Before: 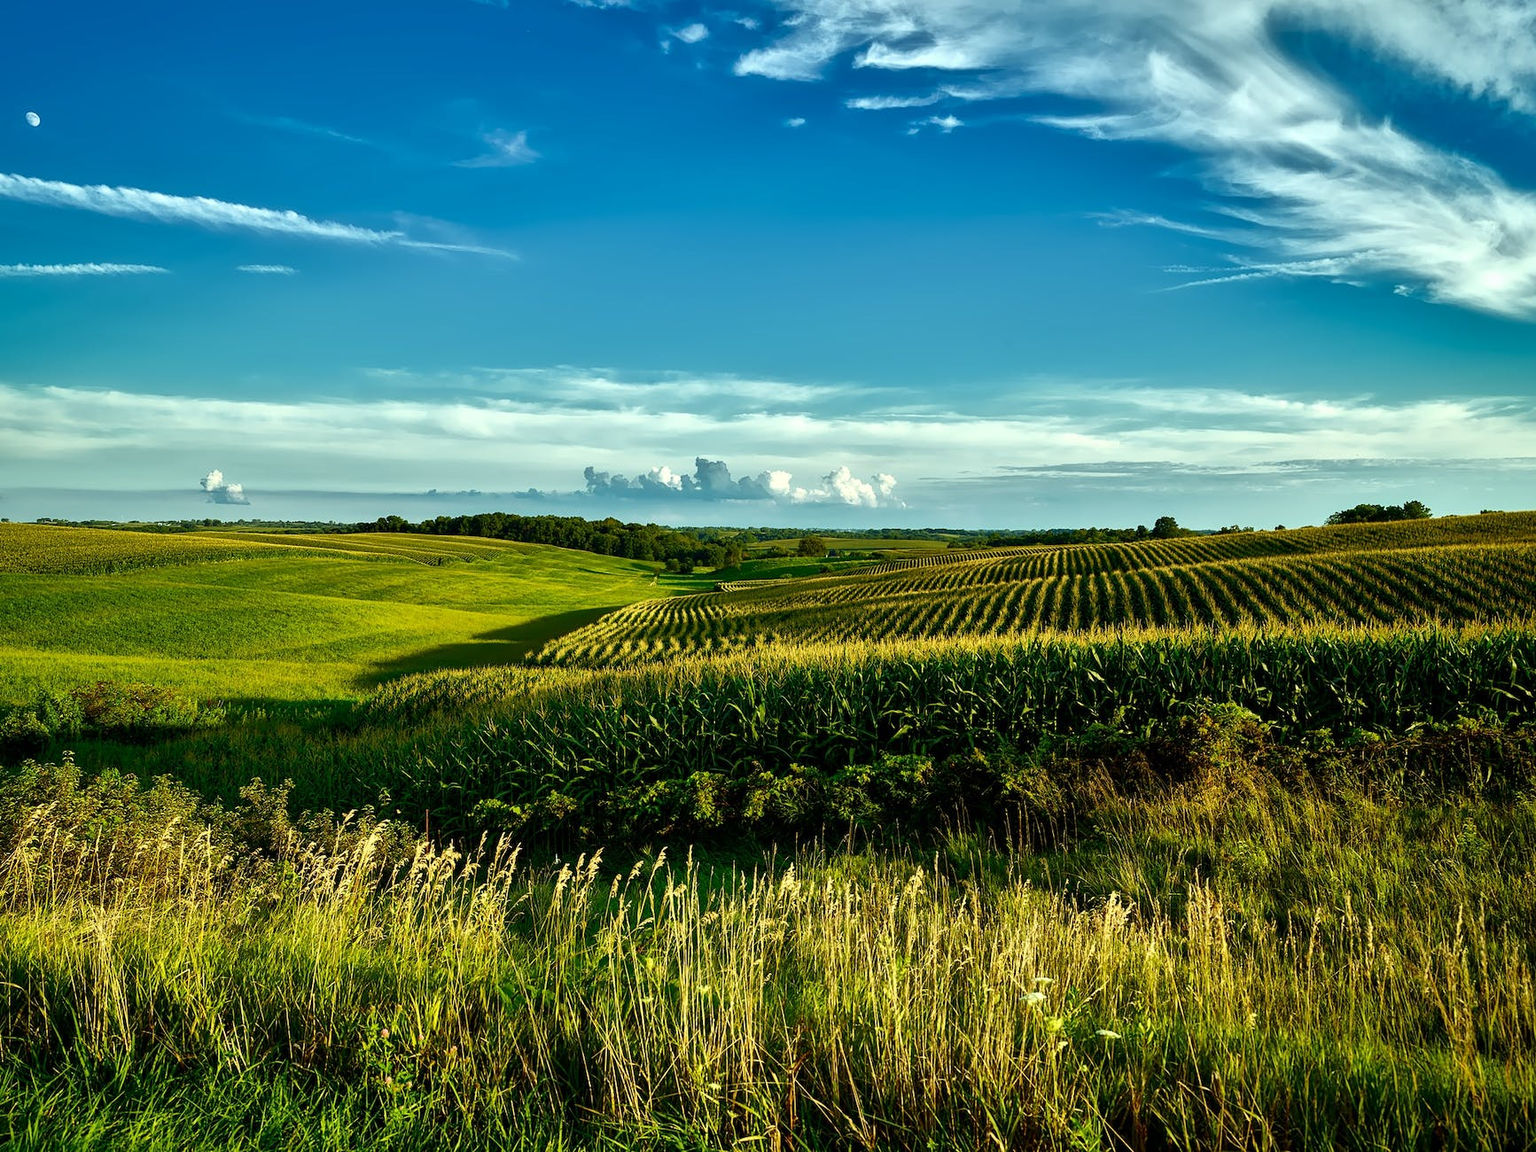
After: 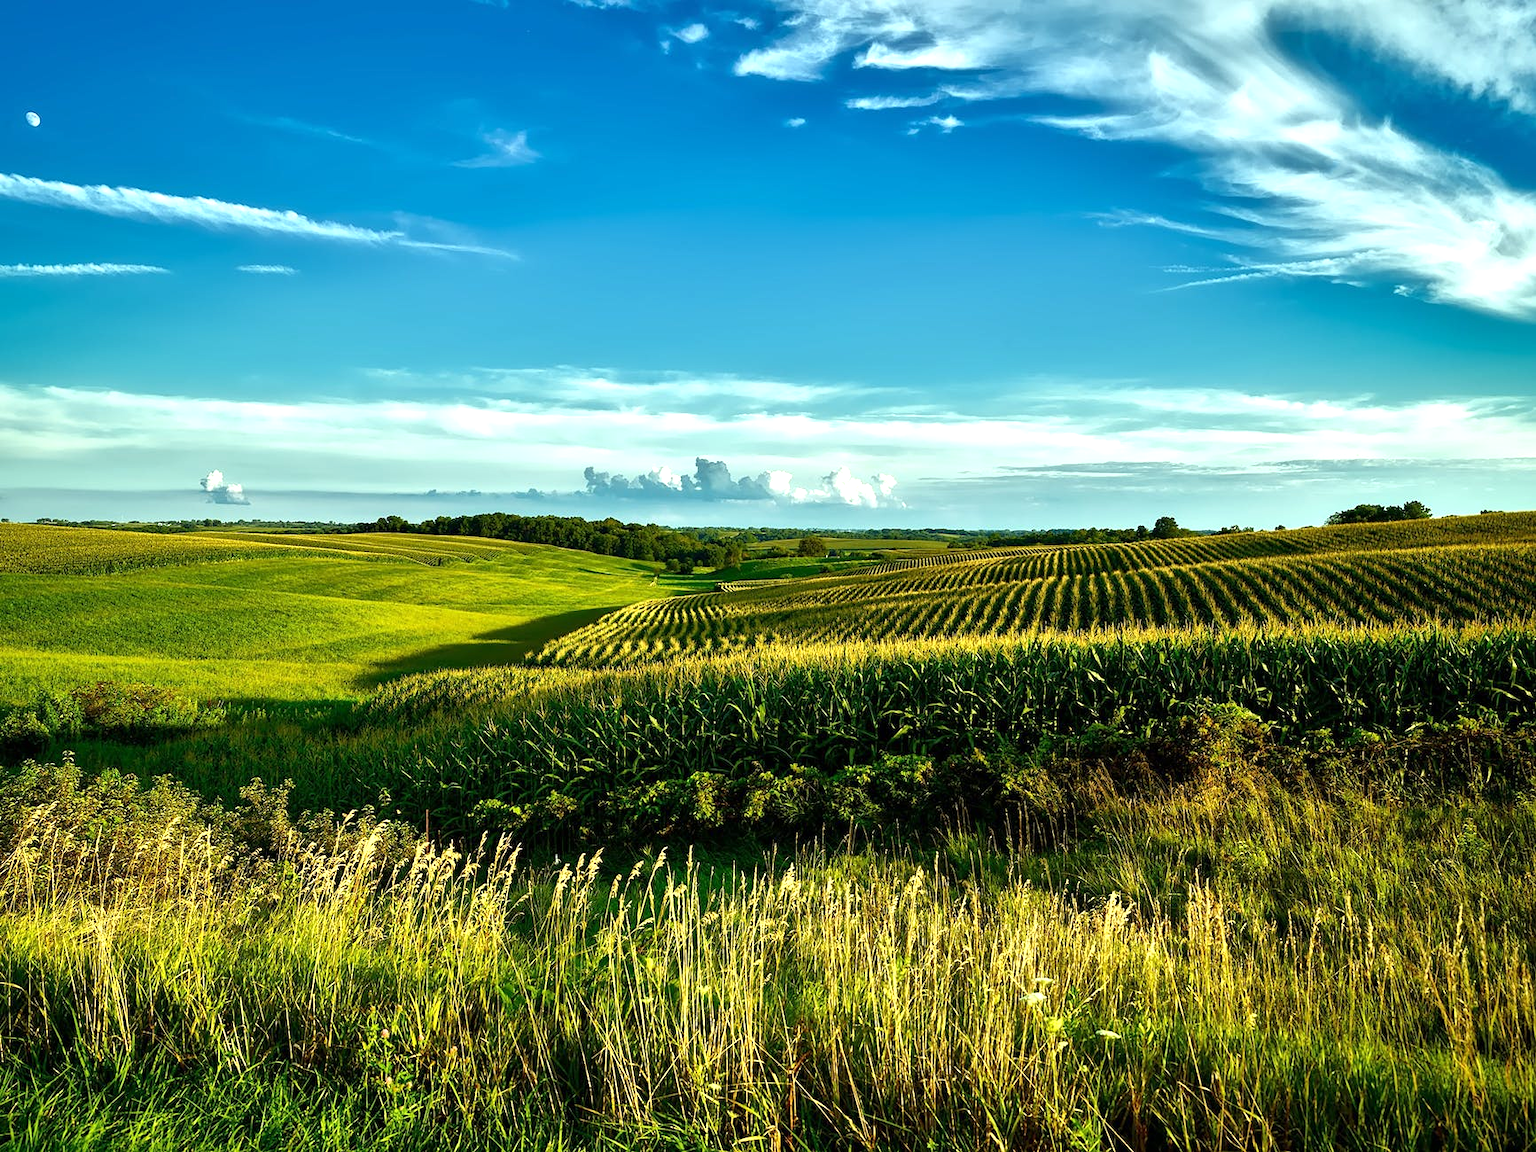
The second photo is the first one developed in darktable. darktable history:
exposure: exposure 0.508 EV, compensate highlight preservation false
